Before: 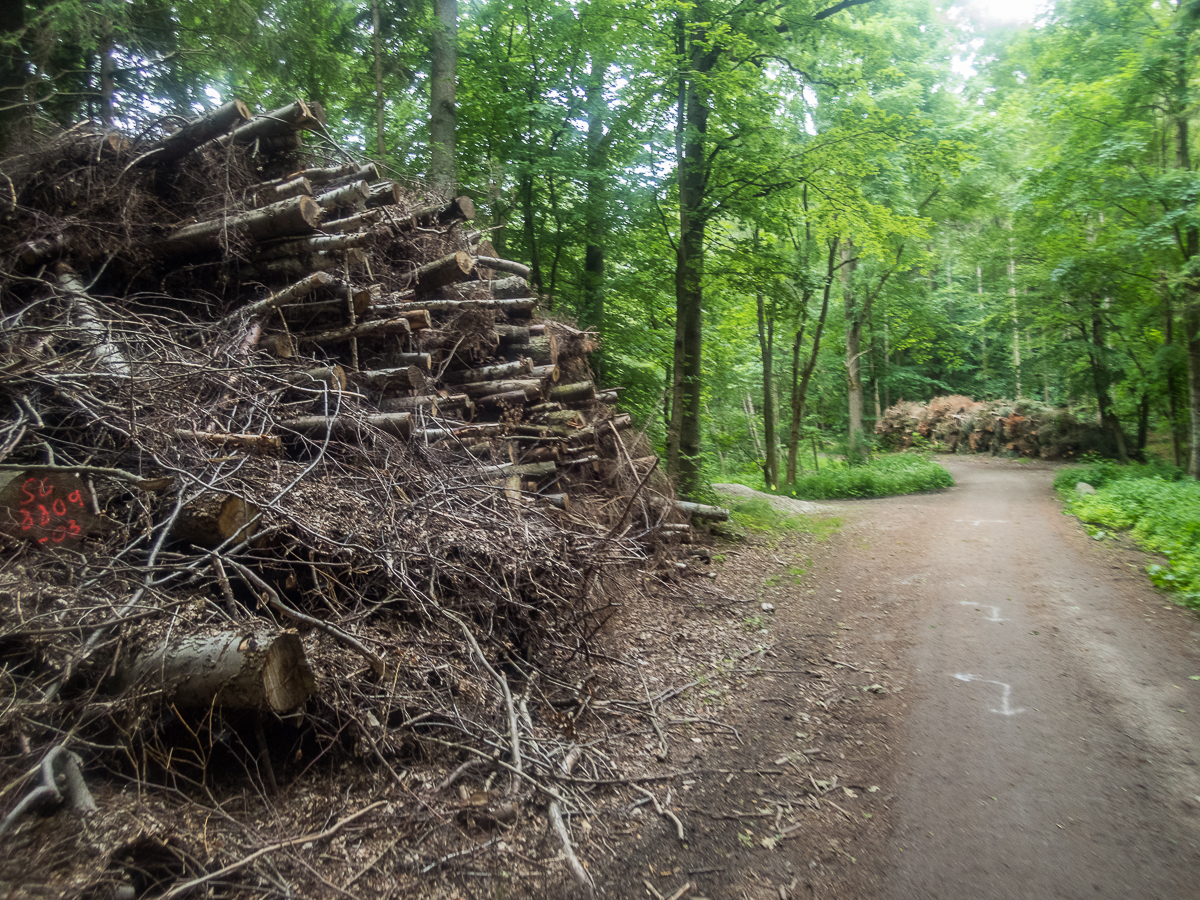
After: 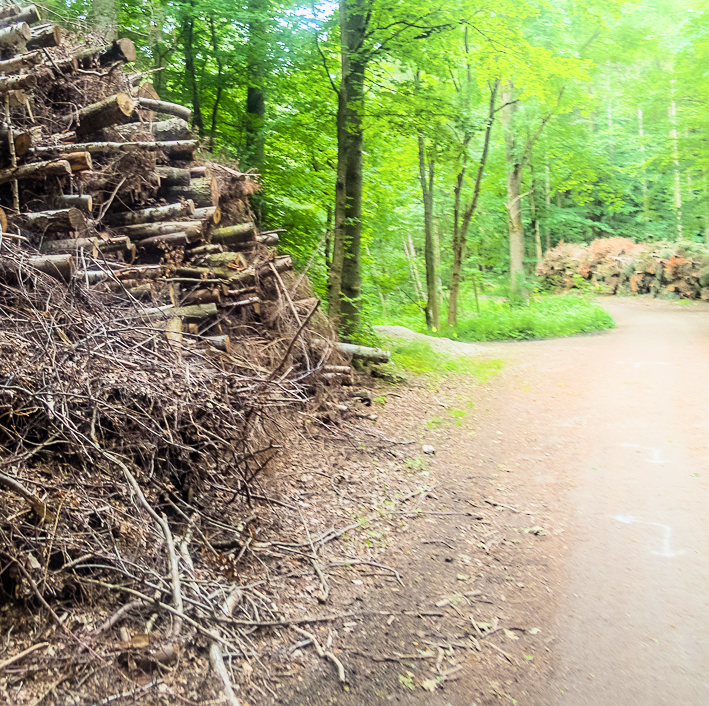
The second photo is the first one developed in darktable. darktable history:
crop and rotate: left 28.251%, top 17.579%, right 12.637%, bottom 3.866%
color zones: curves: ch0 [(0.068, 0.464) (0.25, 0.5) (0.48, 0.508) (0.75, 0.536) (0.886, 0.476) (0.967, 0.456)]; ch1 [(0.066, 0.456) (0.25, 0.5) (0.616, 0.508) (0.746, 0.56) (0.934, 0.444)]
filmic rgb: black relative exposure -7.65 EV, white relative exposure 4.56 EV, hardness 3.61, contrast 1.05
color balance rgb: perceptual saturation grading › global saturation 0.308%, global vibrance 50.321%
exposure: black level correction 0, exposure 1.2 EV, compensate highlight preservation false
shadows and highlights: shadows -89.48, highlights 88.2, soften with gaussian
sharpen: amount 0.214
